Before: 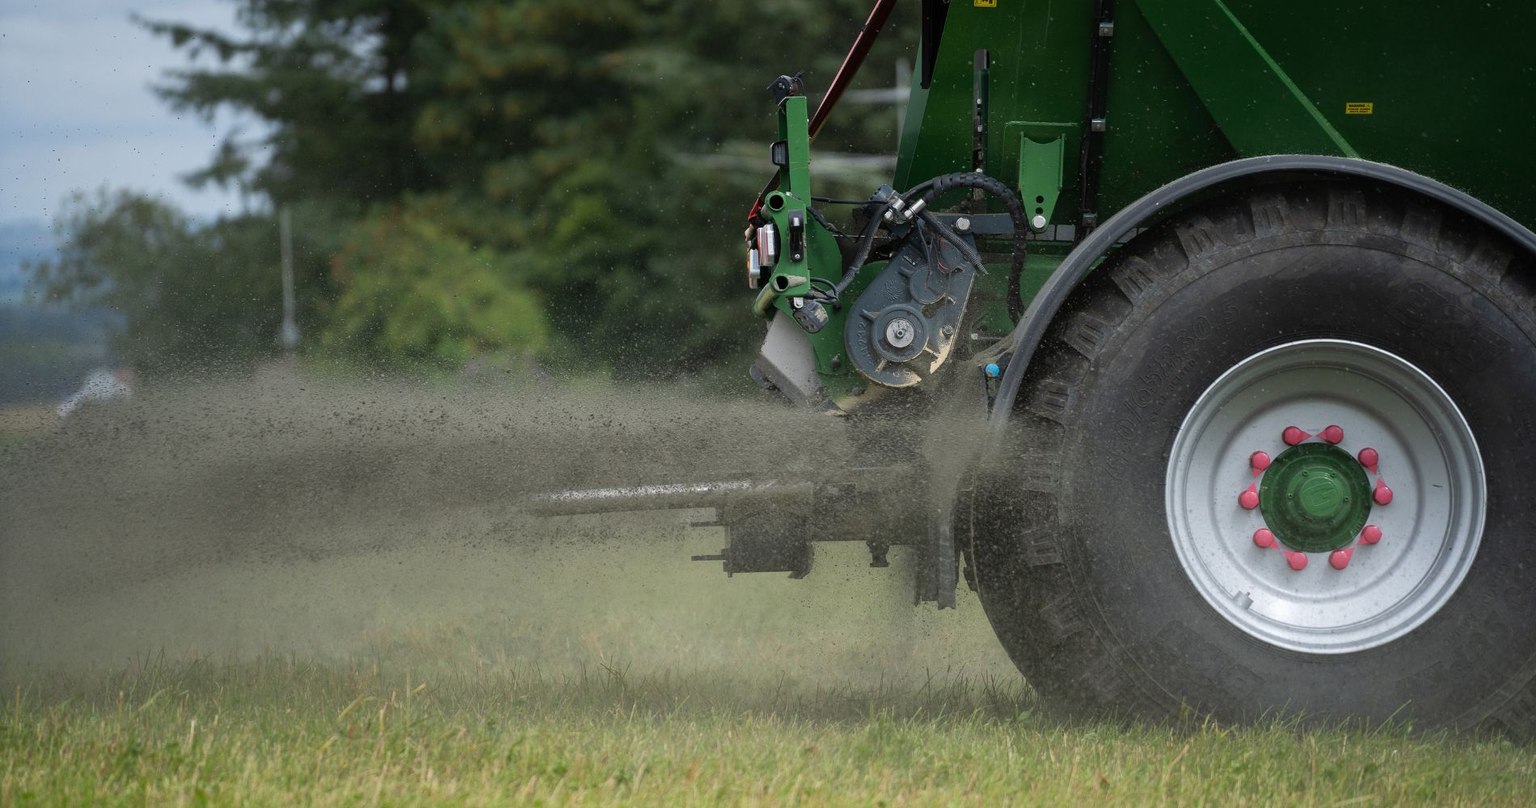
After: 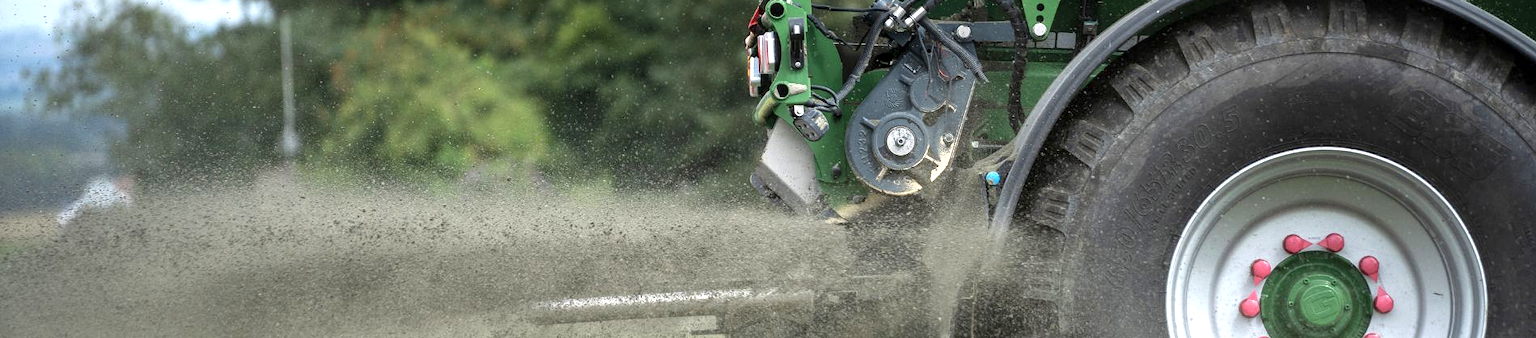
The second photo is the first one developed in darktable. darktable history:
crop and rotate: top 23.84%, bottom 34.294%
exposure: exposure 1 EV, compensate highlight preservation false
contrast brightness saturation: saturation -0.05
local contrast: detail 130%
